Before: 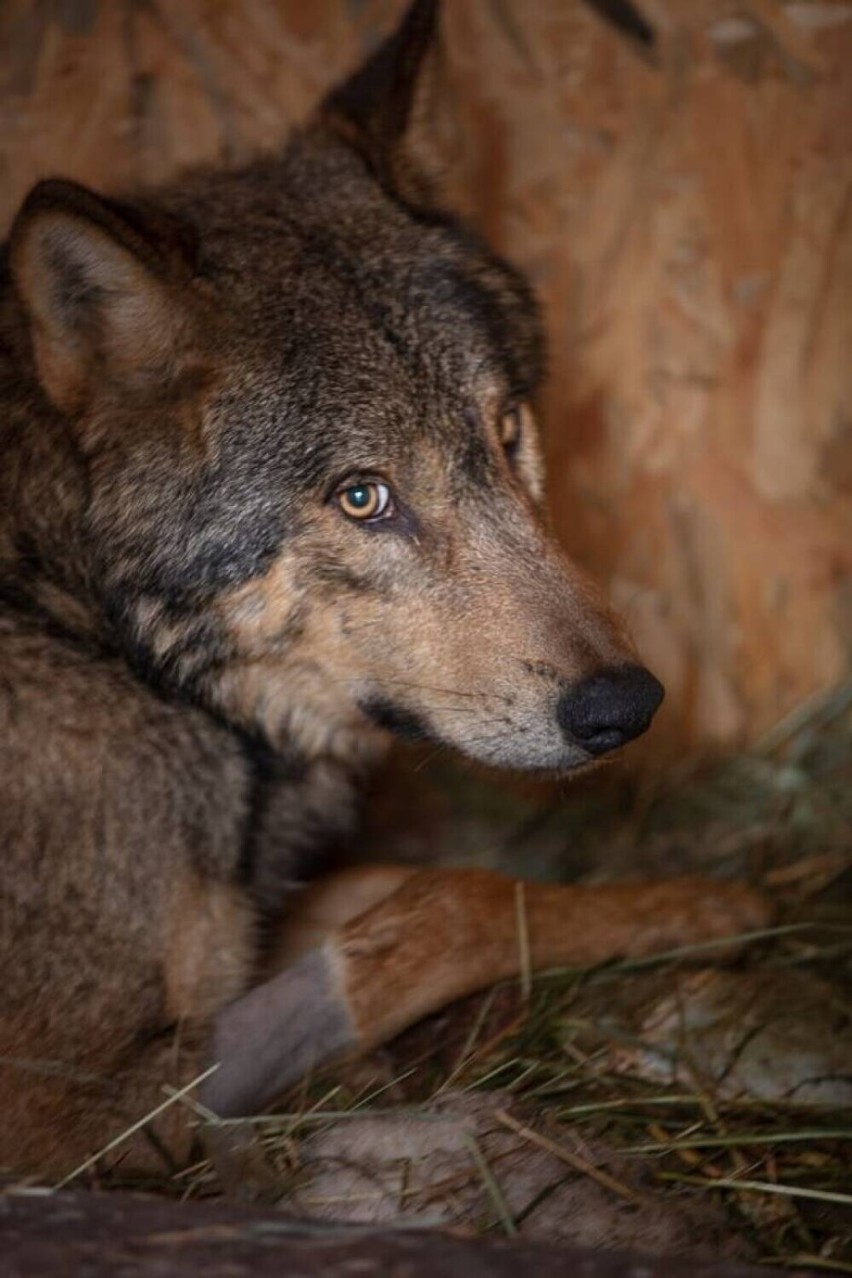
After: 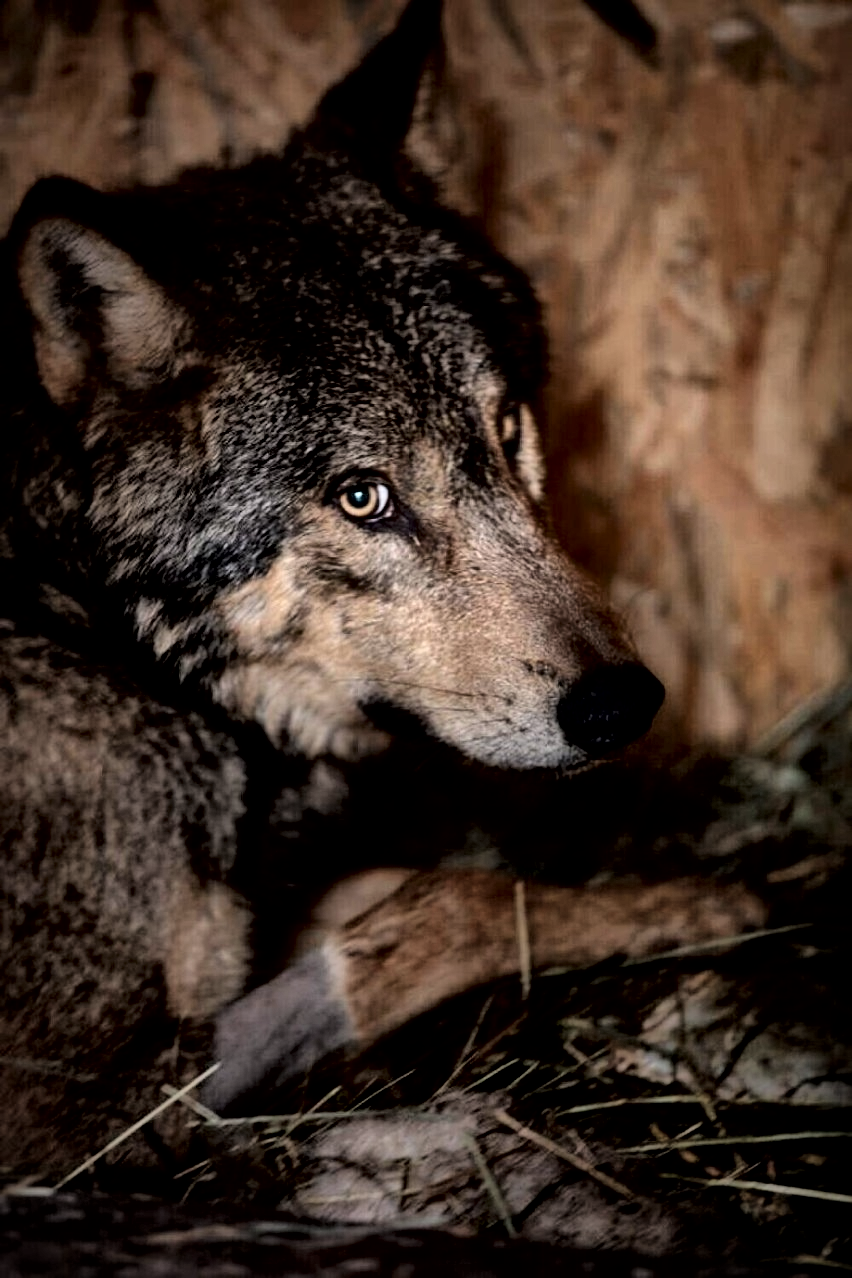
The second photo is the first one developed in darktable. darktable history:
exposure: exposure -0.206 EV, compensate highlight preservation false
filmic rgb: black relative exposure -6.26 EV, white relative exposure 2.79 EV, threshold 3 EV, structure ↔ texture 99.59%, target black luminance 0%, hardness 4.56, latitude 67.62%, contrast 1.286, shadows ↔ highlights balance -3.35%, color science v5 (2021), contrast in shadows safe, contrast in highlights safe, enable highlight reconstruction true
local contrast: mode bilateral grid, contrast 45, coarseness 69, detail 216%, midtone range 0.2
